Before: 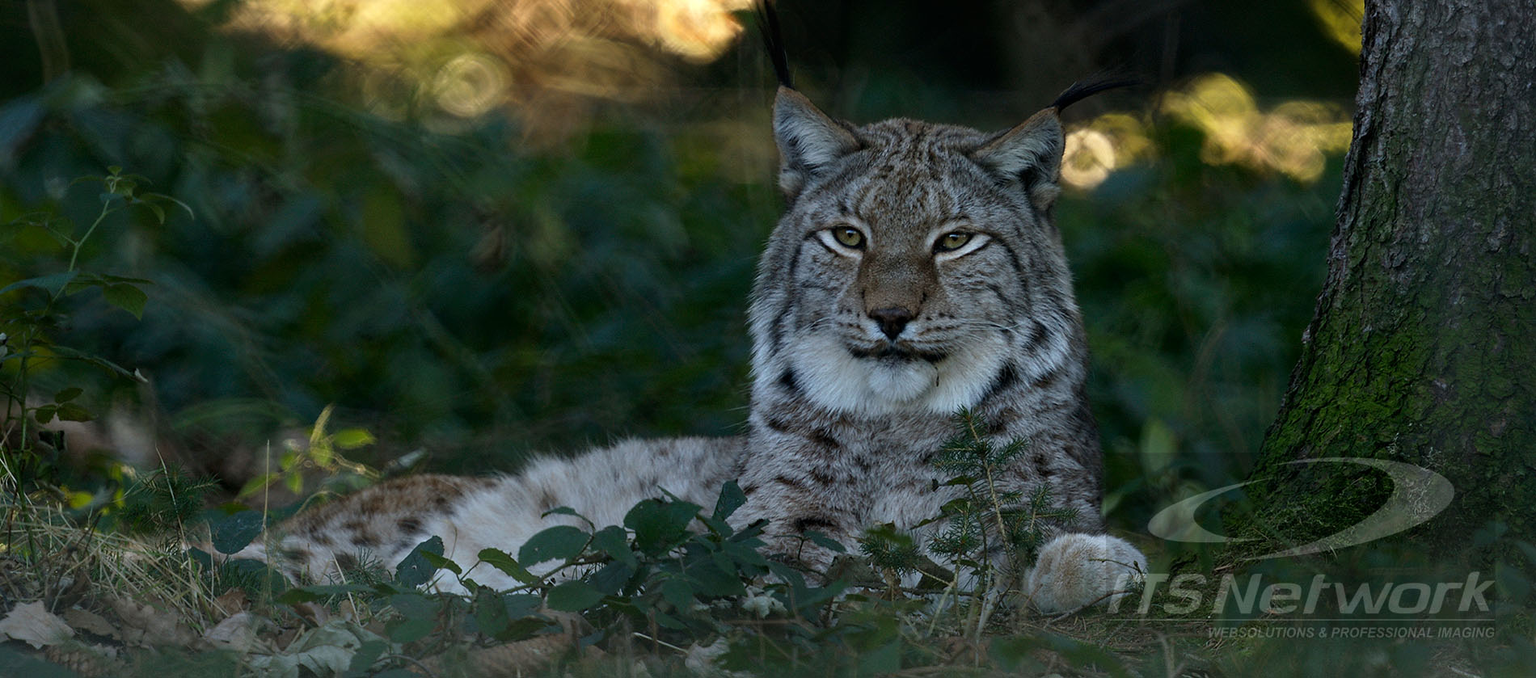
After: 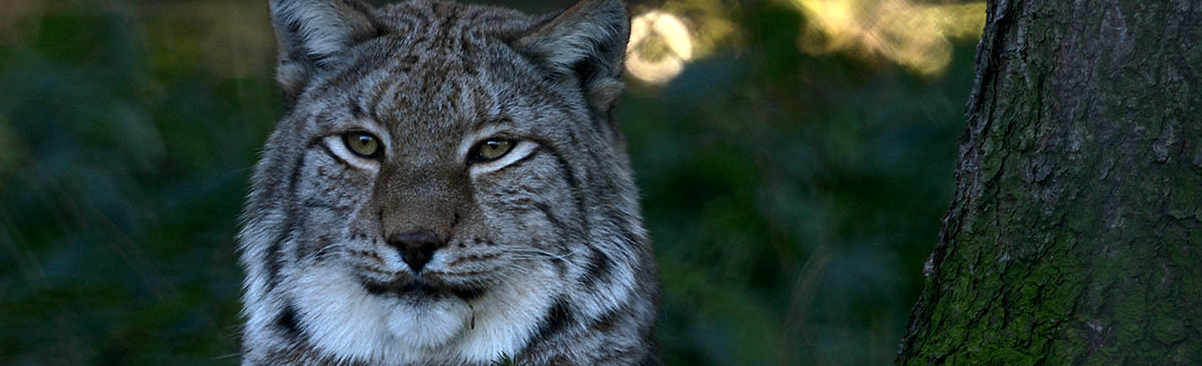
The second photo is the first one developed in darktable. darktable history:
tone equalizer: -8 EV 0.001 EV, -7 EV -0.001 EV, -6 EV 0.004 EV, -5 EV -0.05 EV, -4 EV -0.117 EV, -3 EV -0.188 EV, -2 EV 0.248 EV, -1 EV 0.711 EV, +0 EV 0.509 EV
crop: left 36.19%, top 17.869%, right 0.517%, bottom 38.488%
color calibration: illuminant as shot in camera, x 0.358, y 0.373, temperature 4628.91 K
